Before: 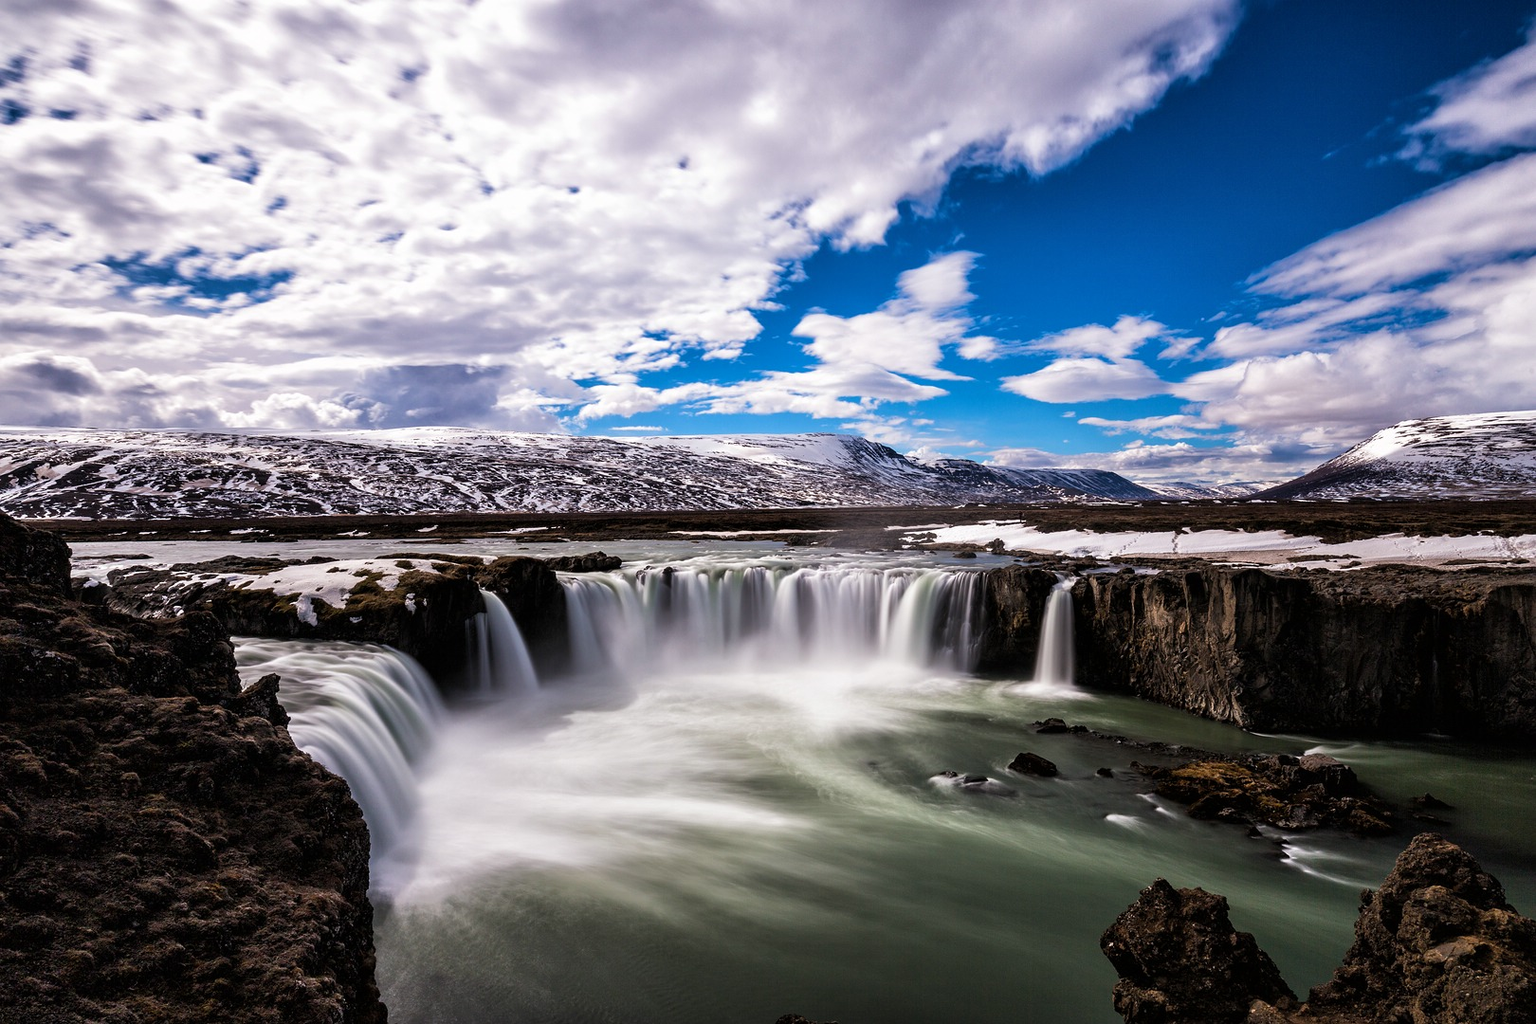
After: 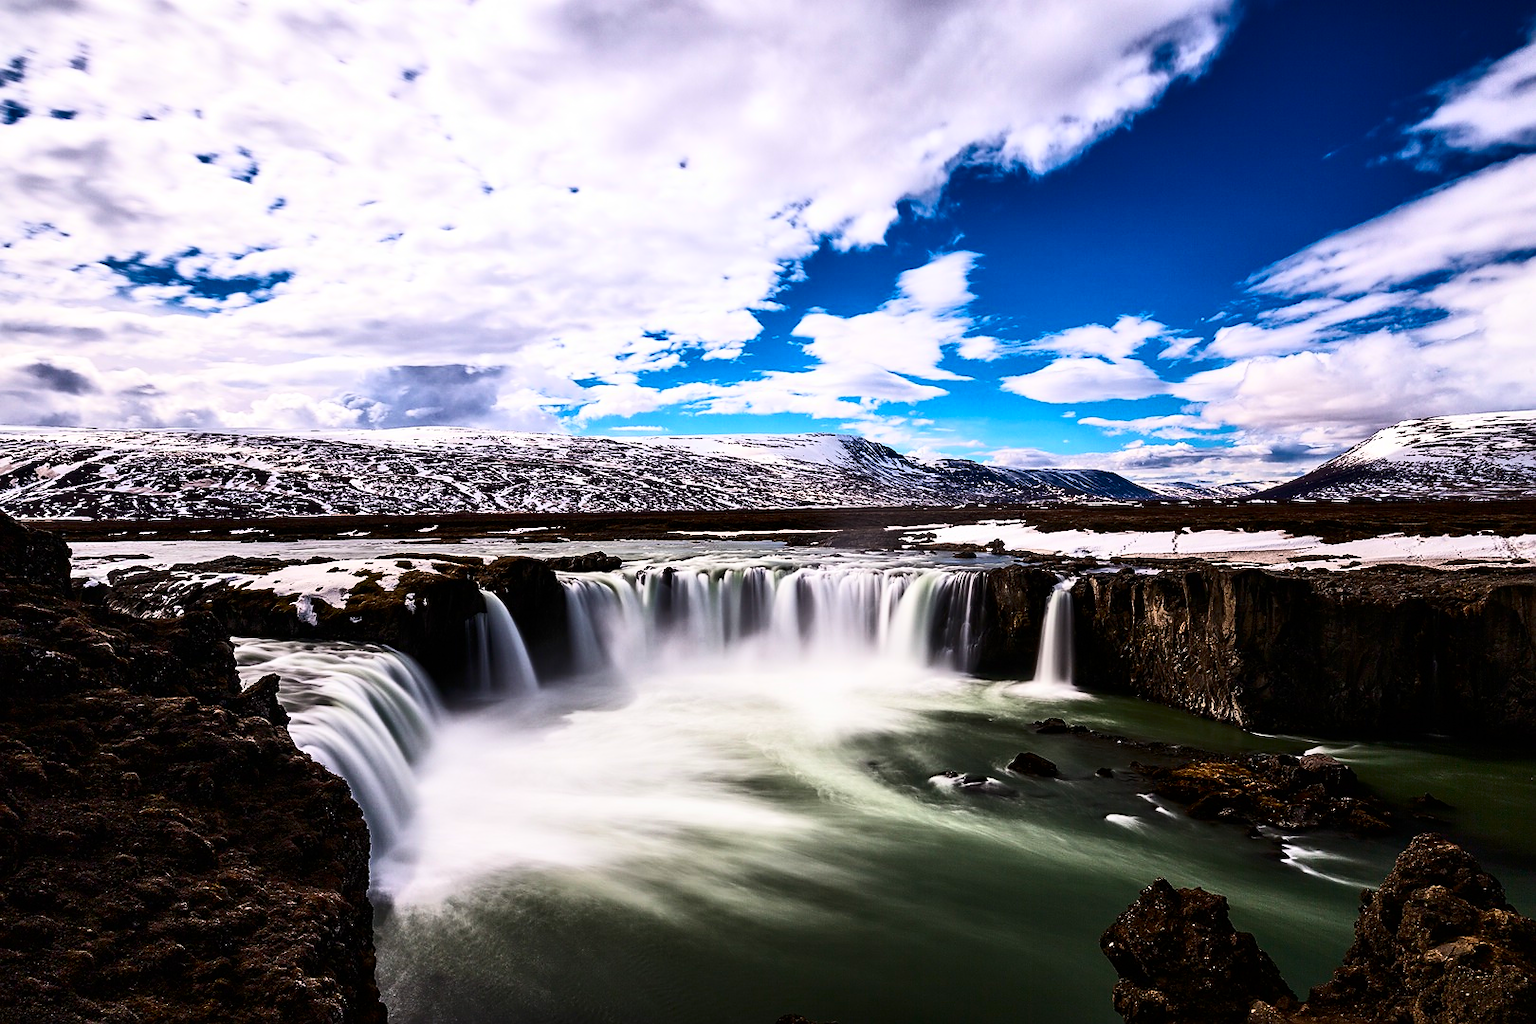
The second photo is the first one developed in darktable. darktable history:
sharpen: radius 1.458, amount 0.398, threshold 1.271
contrast brightness saturation: contrast 0.4, brightness 0.05, saturation 0.25
